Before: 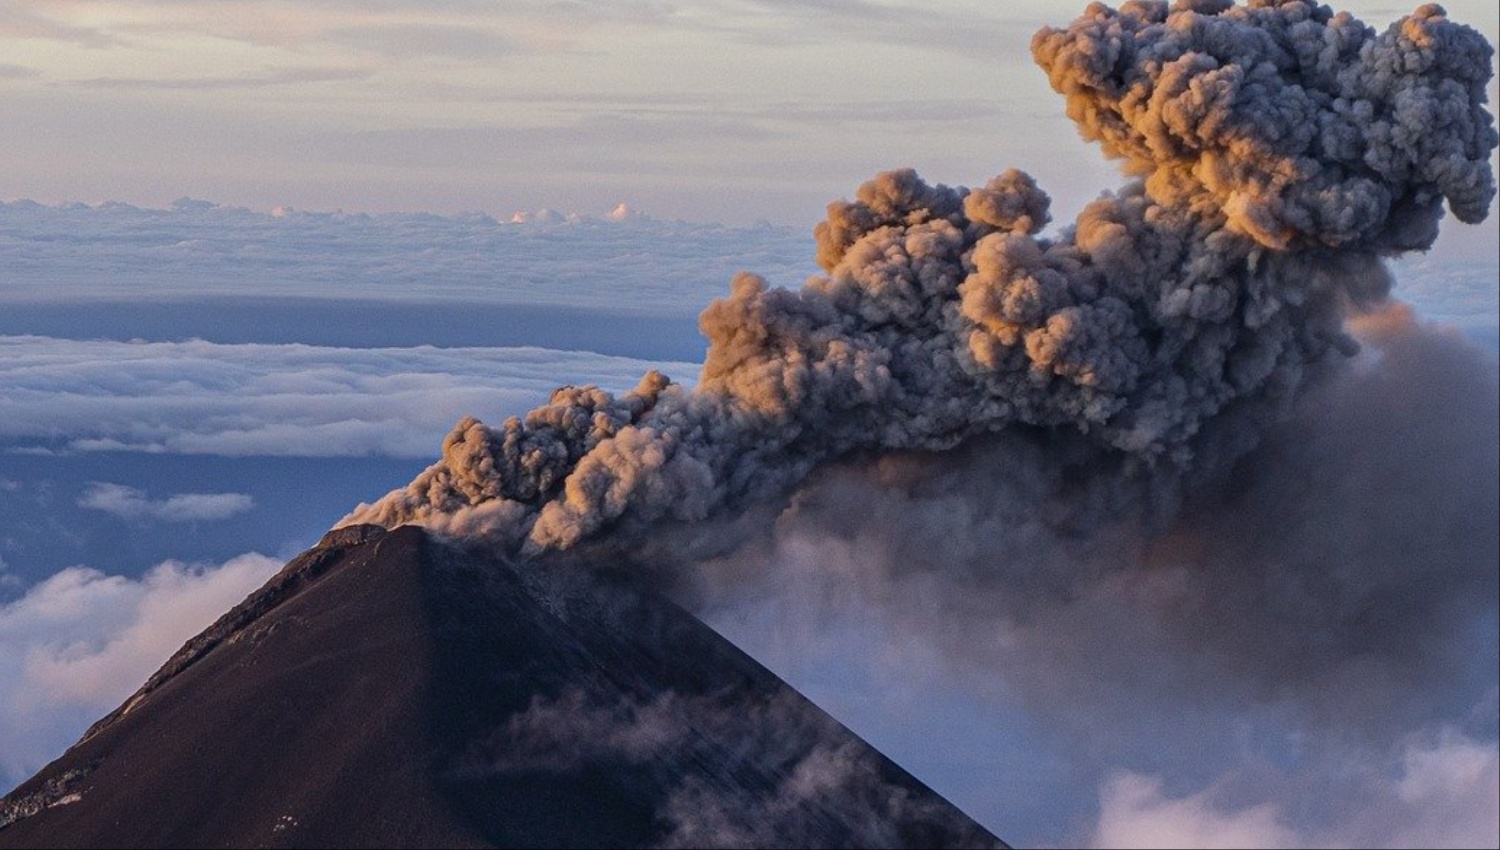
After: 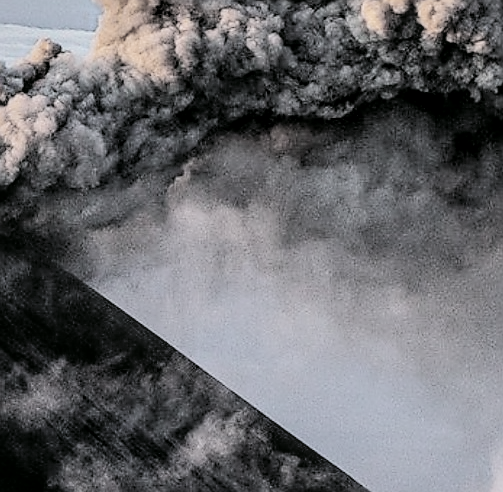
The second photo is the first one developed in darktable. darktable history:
tone curve: curves: ch0 [(0, 0.012) (0.031, 0.02) (0.12, 0.083) (0.193, 0.171) (0.277, 0.279) (0.45, 0.52) (0.568, 0.676) (0.678, 0.777) (0.875, 0.92) (1, 0.965)]; ch1 [(0, 0) (0.243, 0.245) (0.402, 0.41) (0.493, 0.486) (0.508, 0.507) (0.531, 0.53) (0.551, 0.564) (0.646, 0.672) (0.694, 0.732) (1, 1)]; ch2 [(0, 0) (0.249, 0.216) (0.356, 0.343) (0.424, 0.442) (0.476, 0.482) (0.498, 0.502) (0.517, 0.517) (0.532, 0.545) (0.562, 0.575) (0.614, 0.644) (0.706, 0.748) (0.808, 0.809) (0.991, 0.968)], color space Lab, independent channels, preserve colors none
local contrast: on, module defaults
contrast brightness saturation: brightness 0.189, saturation -0.513
filmic rgb: black relative exposure -5.12 EV, white relative exposure 3.96 EV, hardness 2.88, contrast 1.099, highlights saturation mix -18.57%, color science v4 (2020), contrast in shadows soft, contrast in highlights soft
sharpen: radius 1.422, amount 1.236, threshold 0.793
crop: left 40.55%, top 39.124%, right 25.886%, bottom 2.939%
color correction: highlights b* -0.056, saturation 1.35
